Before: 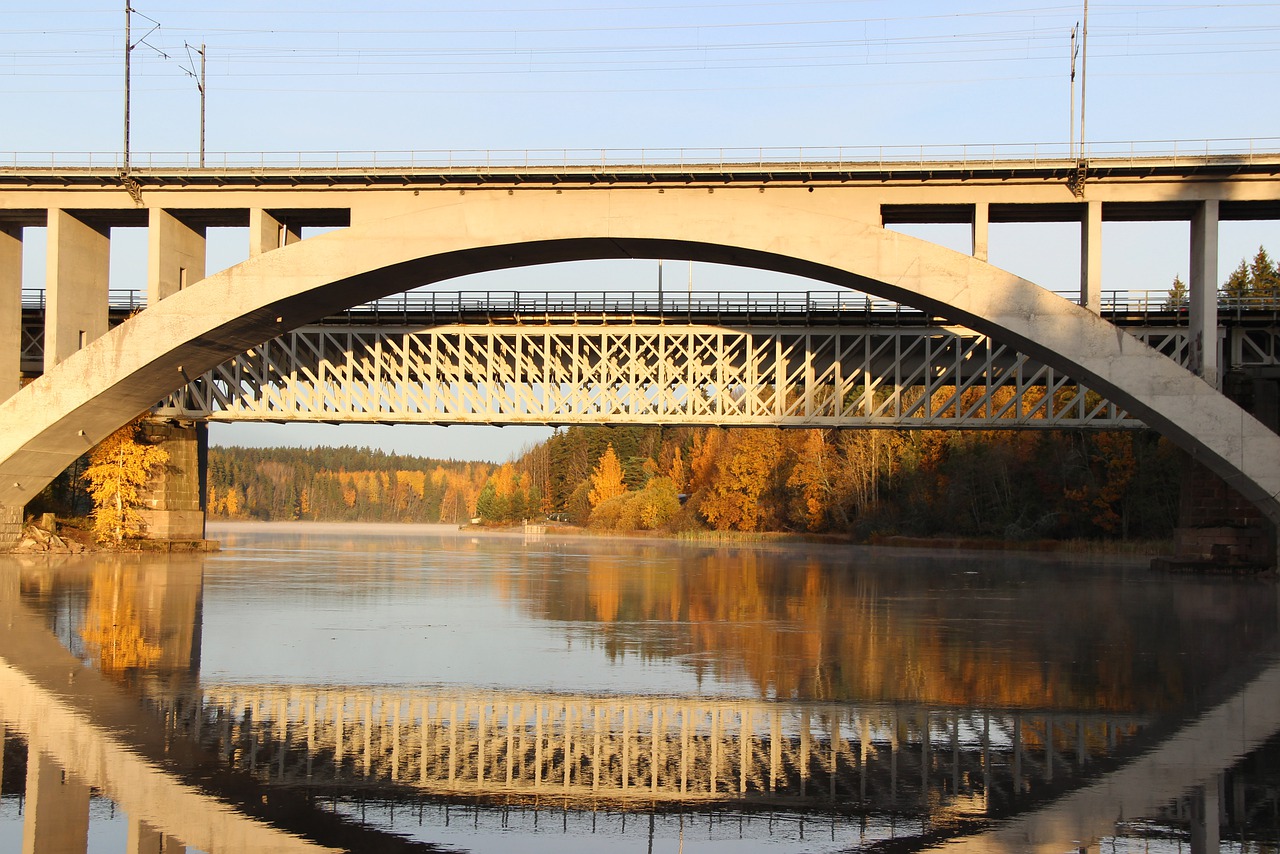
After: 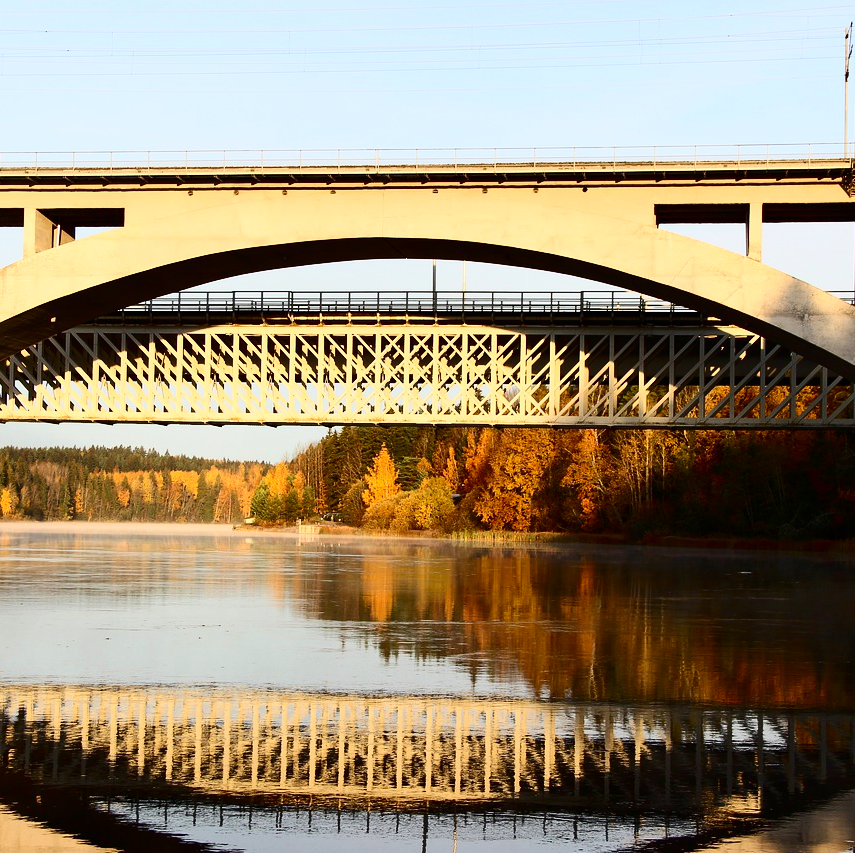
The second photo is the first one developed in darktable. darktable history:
crop and rotate: left 17.732%, right 15.423%
contrast brightness saturation: contrast 0.32, brightness -0.08, saturation 0.17
